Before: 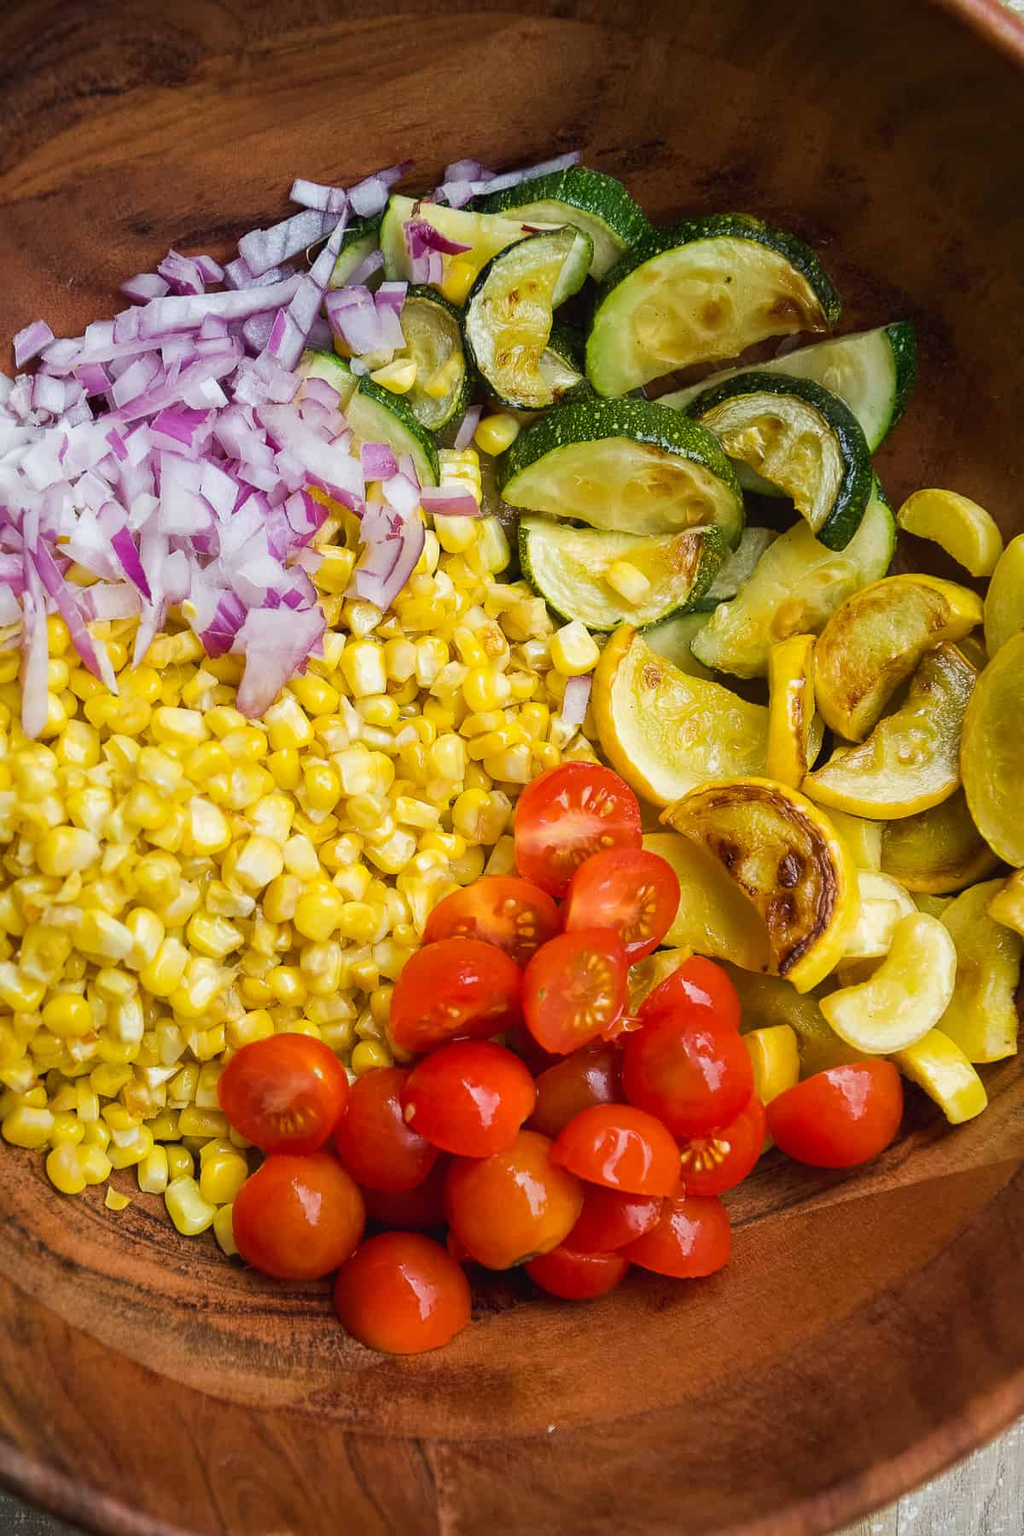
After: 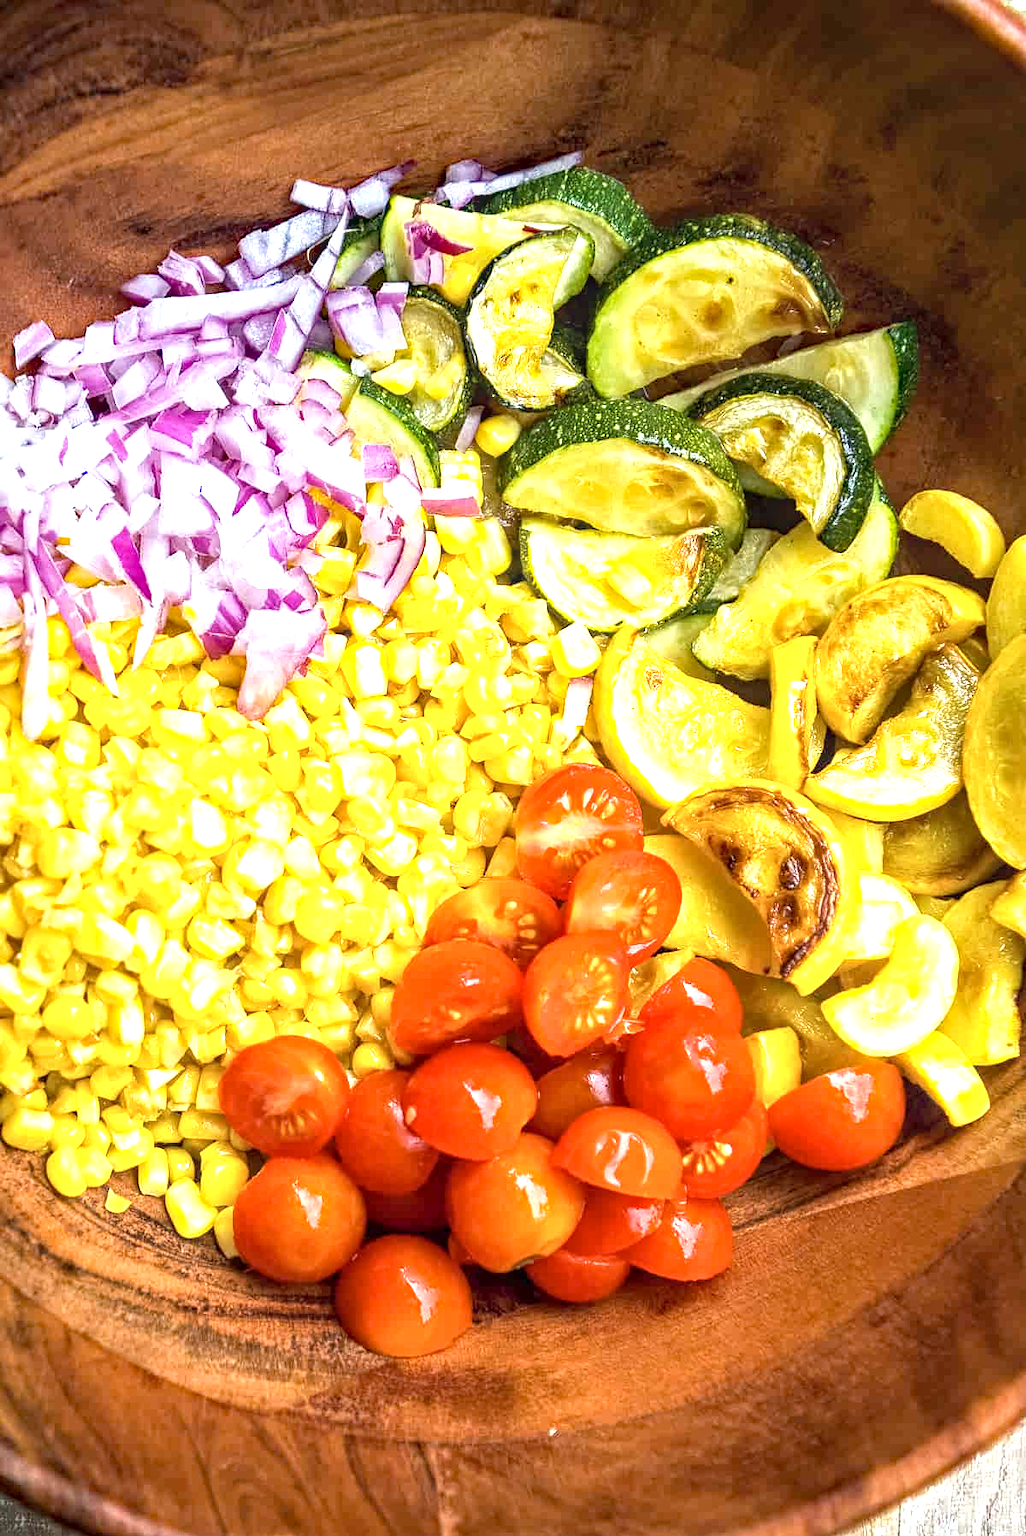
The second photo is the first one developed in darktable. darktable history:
tone equalizer: on, module defaults
haze removal: strength 0.433, compatibility mode true, adaptive false
contrast brightness saturation: saturation -0.156
crop: top 0.05%, bottom 0.147%
local contrast: on, module defaults
exposure: black level correction 0.002, exposure 1.322 EV, compensate highlight preservation false
